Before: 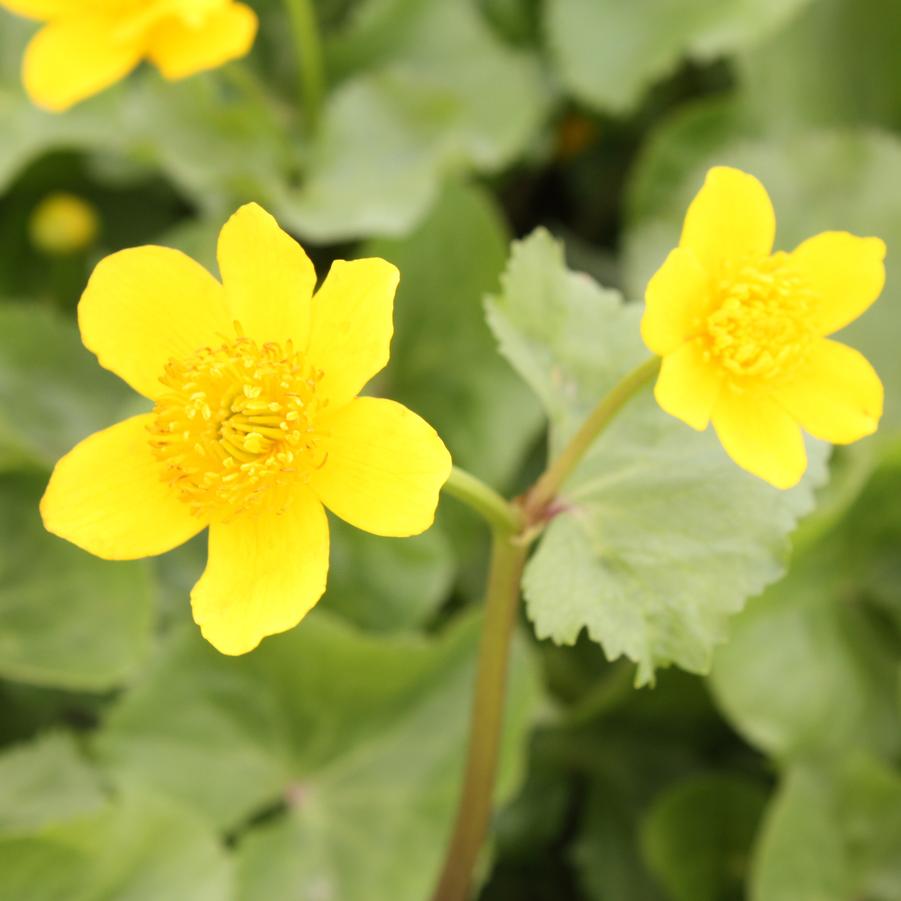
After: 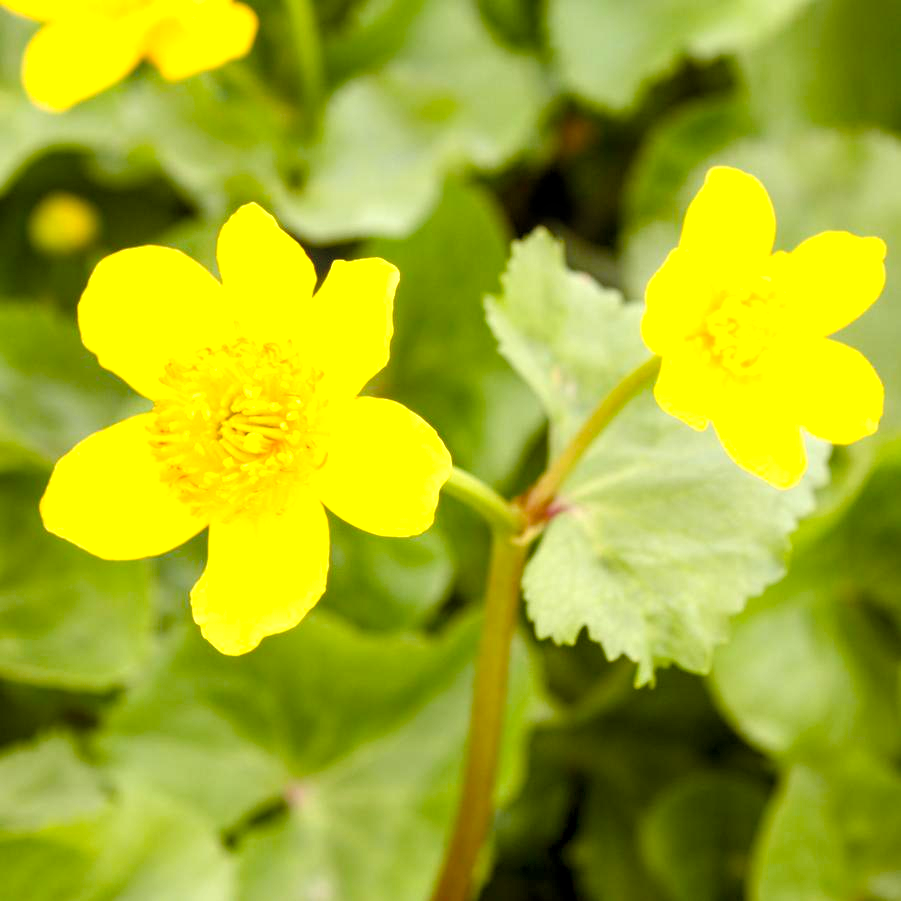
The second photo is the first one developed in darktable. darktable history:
exposure: black level correction 0.003, exposure 0.384 EV, compensate highlight preservation false
color balance rgb: shadows lift › luminance 0.579%, shadows lift › chroma 6.839%, shadows lift › hue 300.03°, white fulcrum 0.984 EV, perceptual saturation grading › global saturation 38.994%, perceptual saturation grading › highlights -25.22%, perceptual saturation grading › mid-tones 35.512%, perceptual saturation grading › shadows 35.345%
local contrast: detail 130%
